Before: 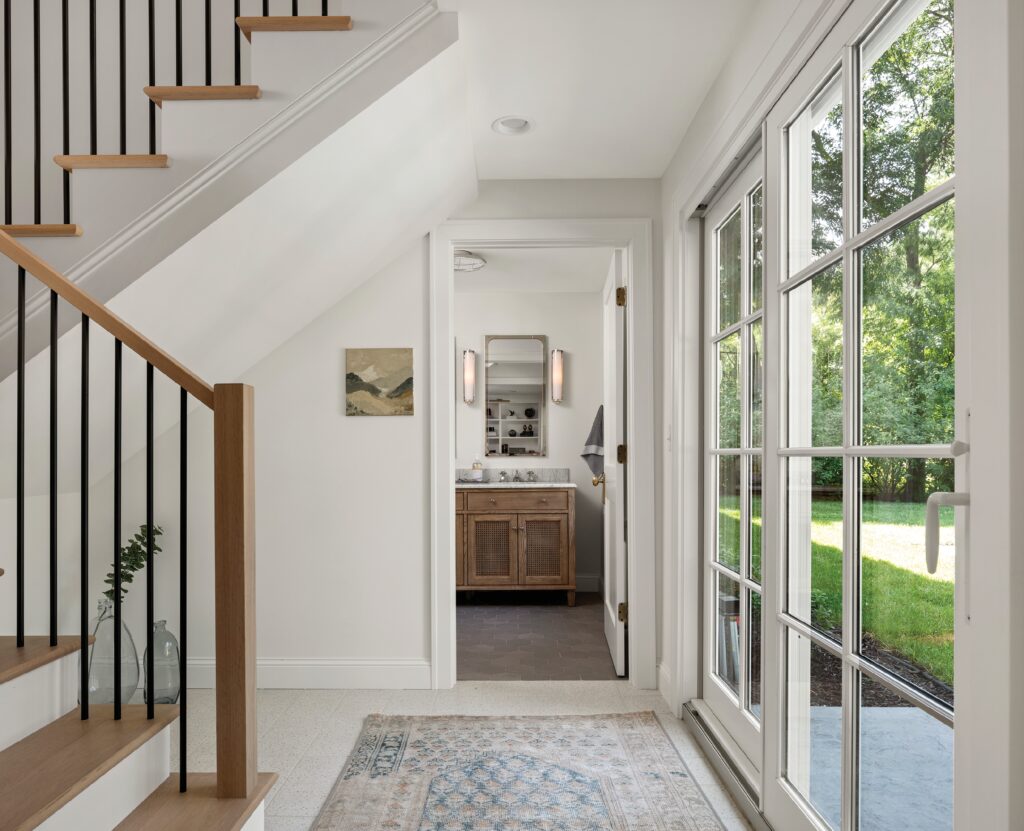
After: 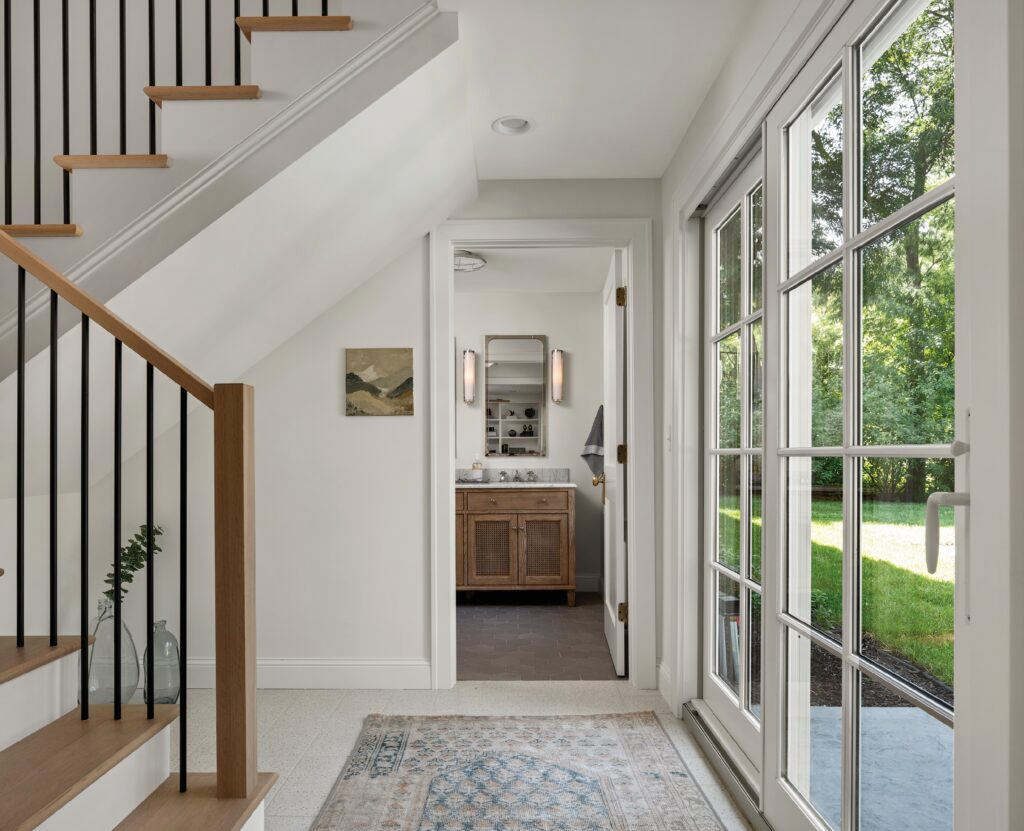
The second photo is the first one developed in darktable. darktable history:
tone equalizer: -7 EV 0.172 EV, -6 EV 0.122 EV, -5 EV 0.09 EV, -4 EV 0.058 EV, -2 EV -0.031 EV, -1 EV -0.023 EV, +0 EV -0.079 EV, luminance estimator HSV value / RGB max
shadows and highlights: soften with gaussian
